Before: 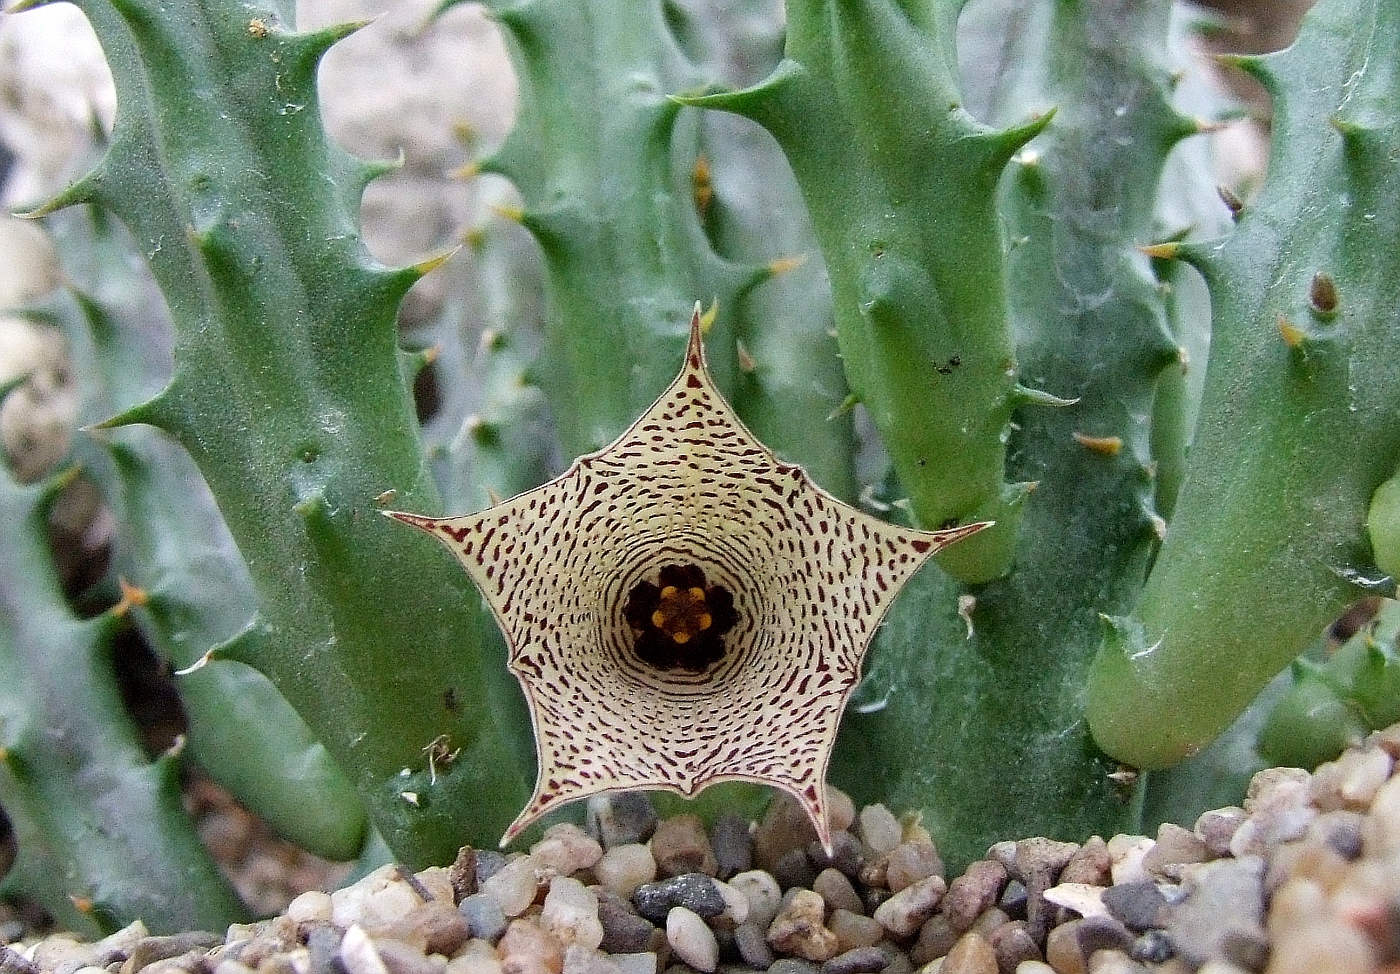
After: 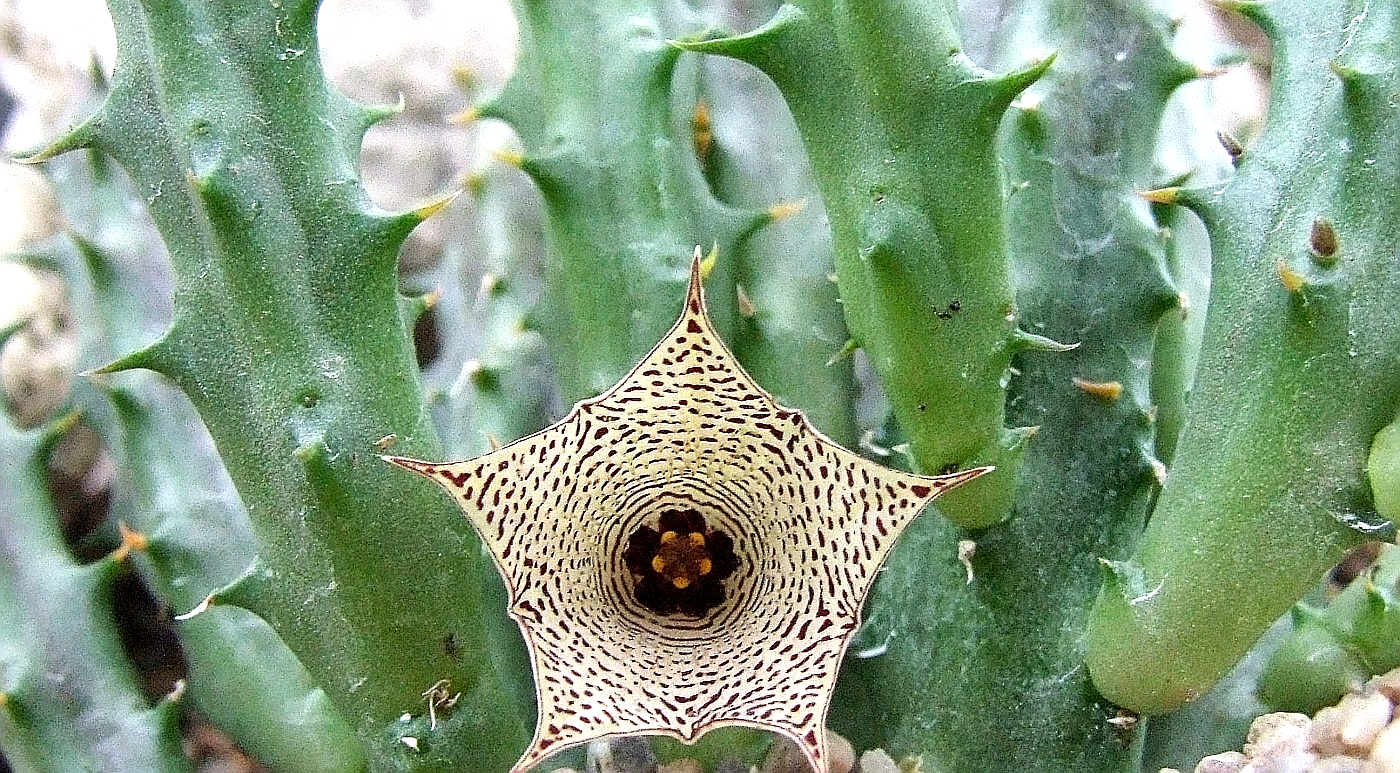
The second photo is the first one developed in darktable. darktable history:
exposure: exposure 0.658 EV, compensate highlight preservation false
local contrast: mode bilateral grid, contrast 11, coarseness 26, detail 115%, midtone range 0.2
sharpen: on, module defaults
crop and rotate: top 5.651%, bottom 14.893%
